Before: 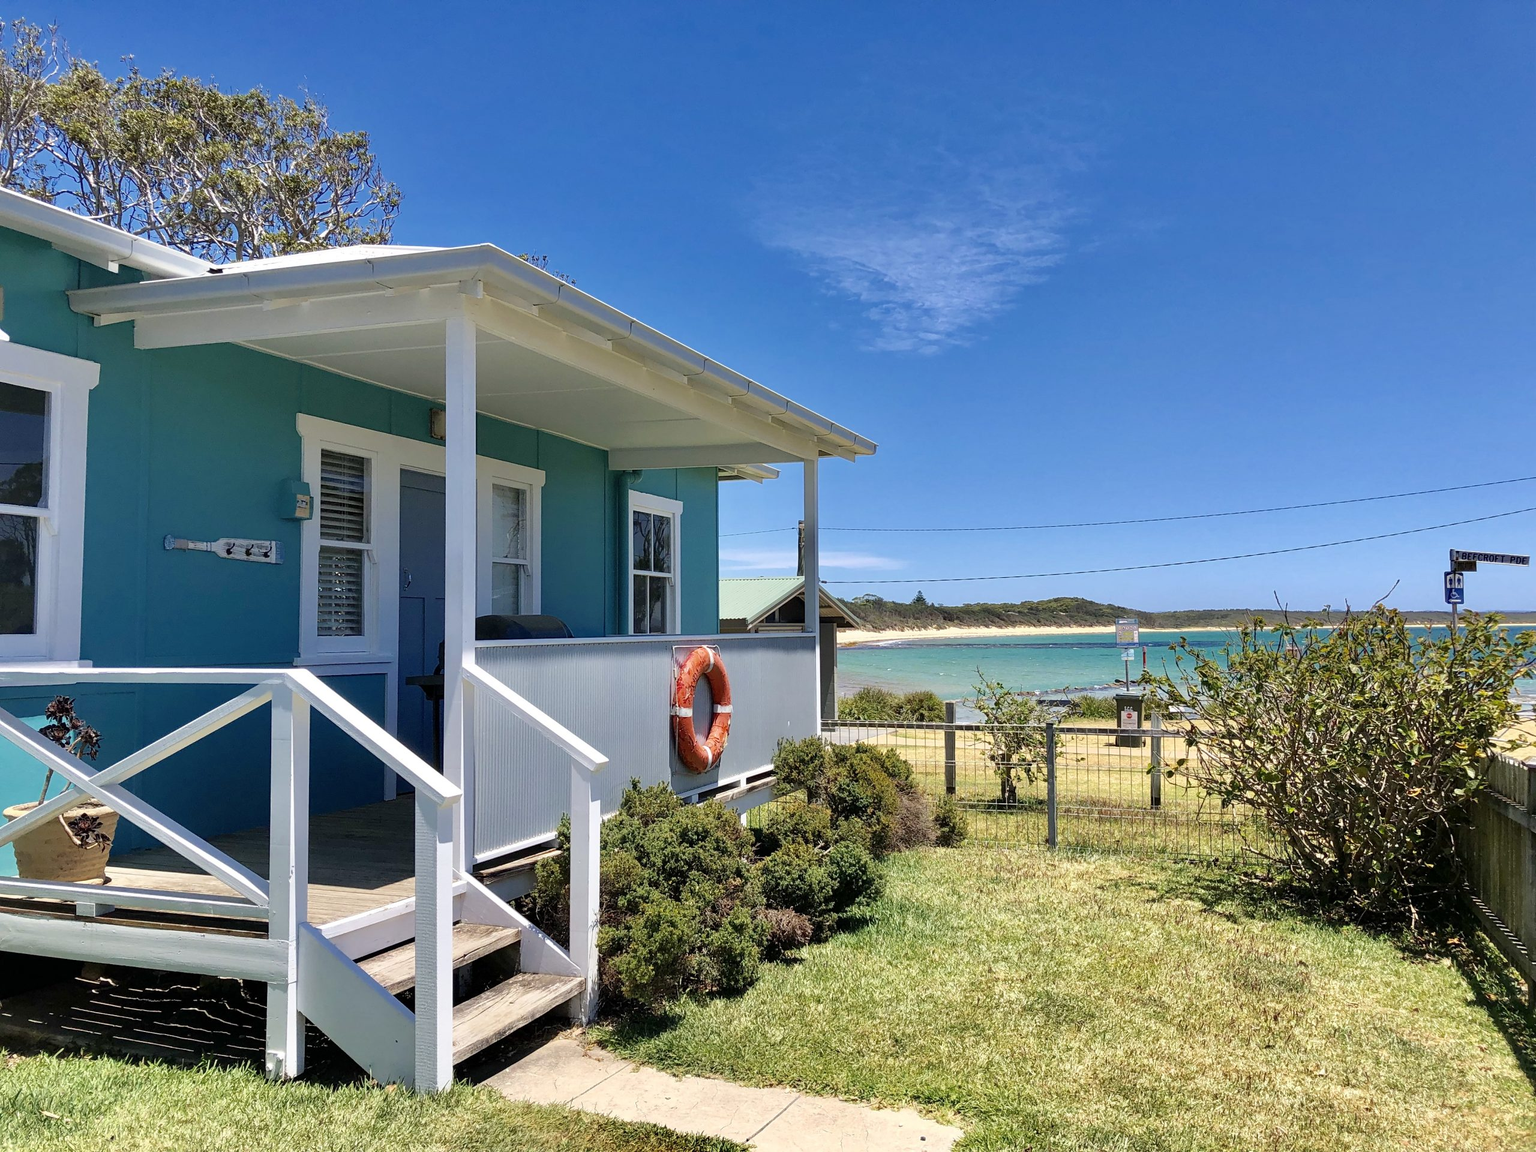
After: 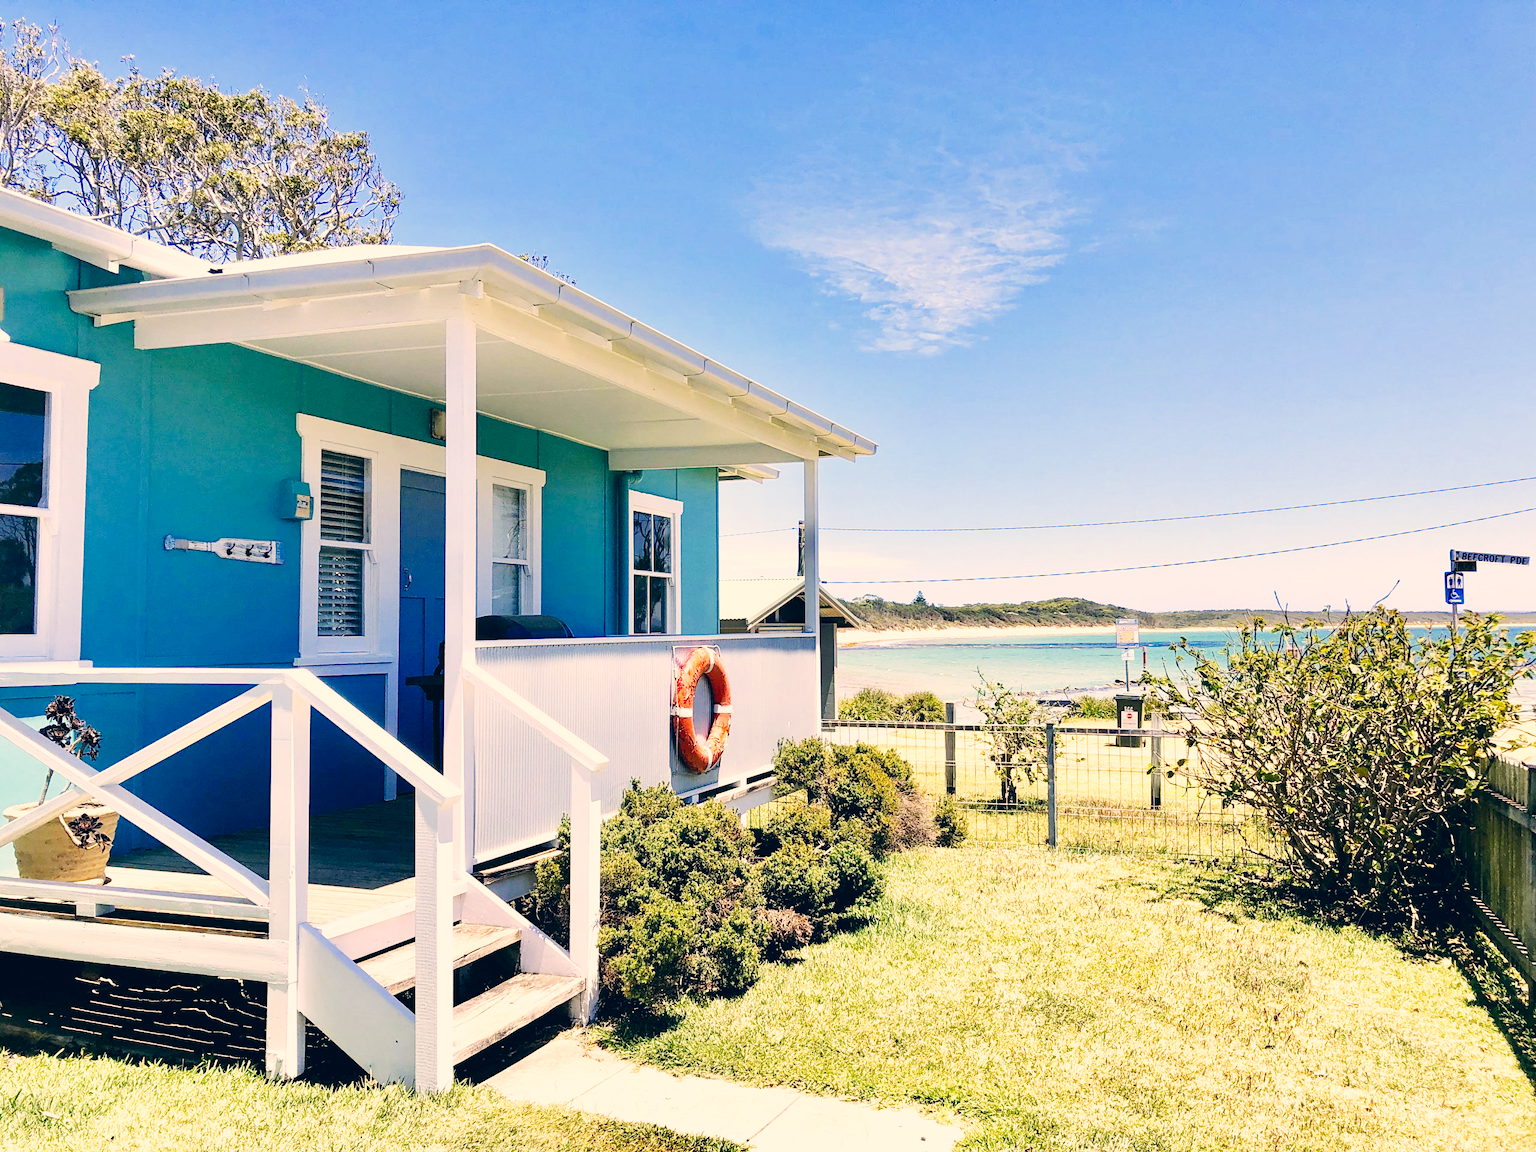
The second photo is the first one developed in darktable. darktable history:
color correction: highlights a* 10.32, highlights b* 14.66, shadows a* -9.59, shadows b* -15.02
base curve: curves: ch0 [(0, 0.003) (0.001, 0.002) (0.006, 0.004) (0.02, 0.022) (0.048, 0.086) (0.094, 0.234) (0.162, 0.431) (0.258, 0.629) (0.385, 0.8) (0.548, 0.918) (0.751, 0.988) (1, 1)], preserve colors none
